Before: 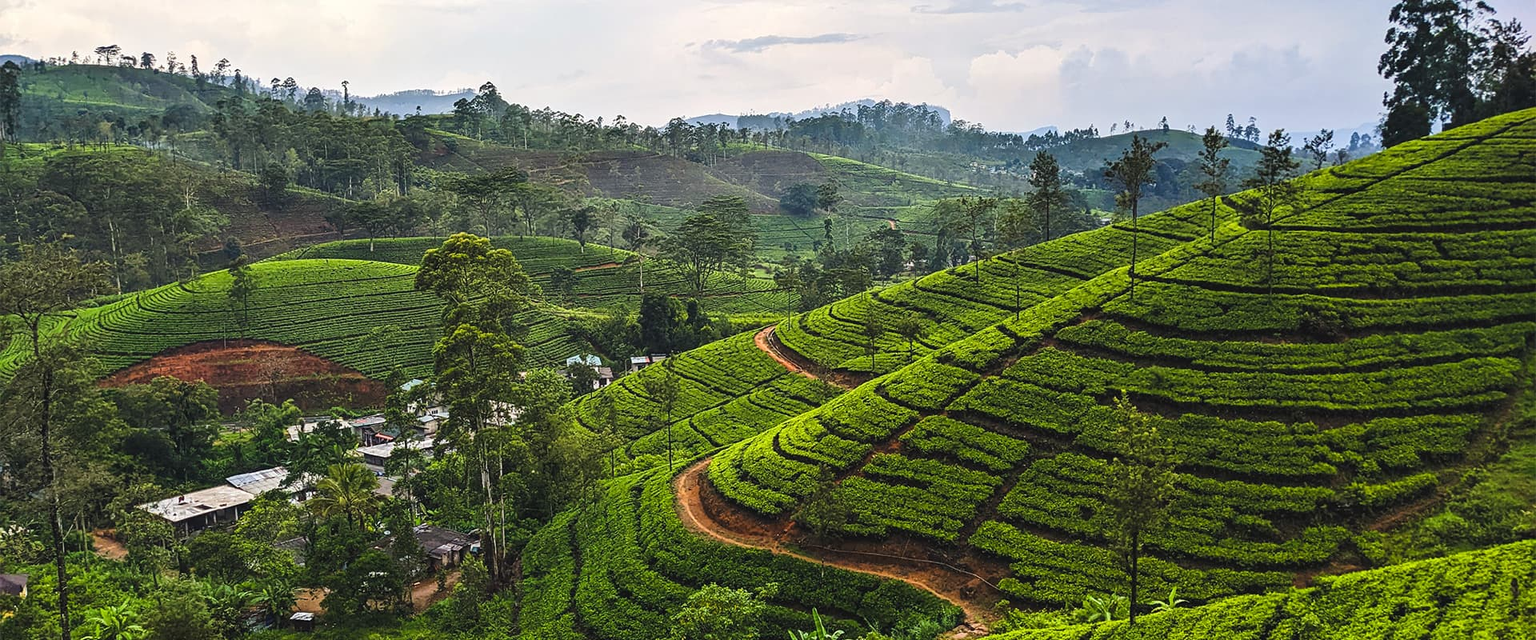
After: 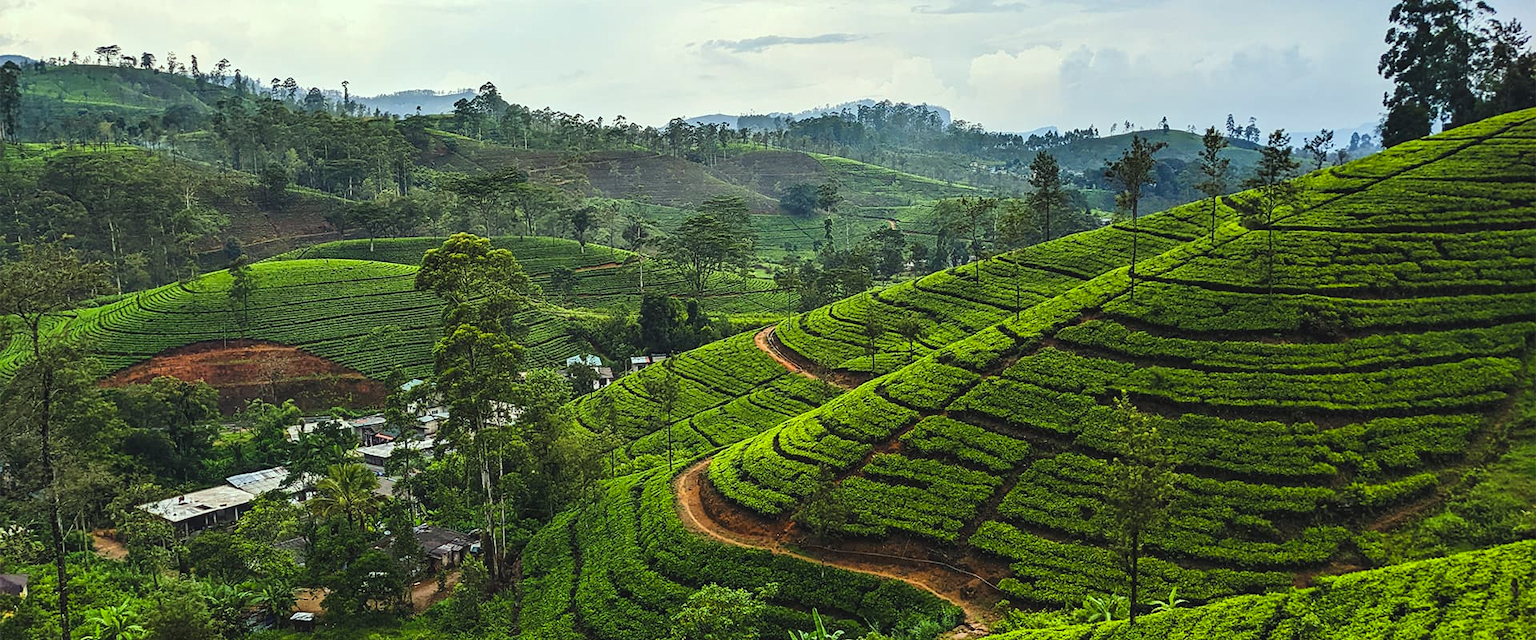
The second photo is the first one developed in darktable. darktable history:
color correction: highlights a* -8.28, highlights b* 3.44
